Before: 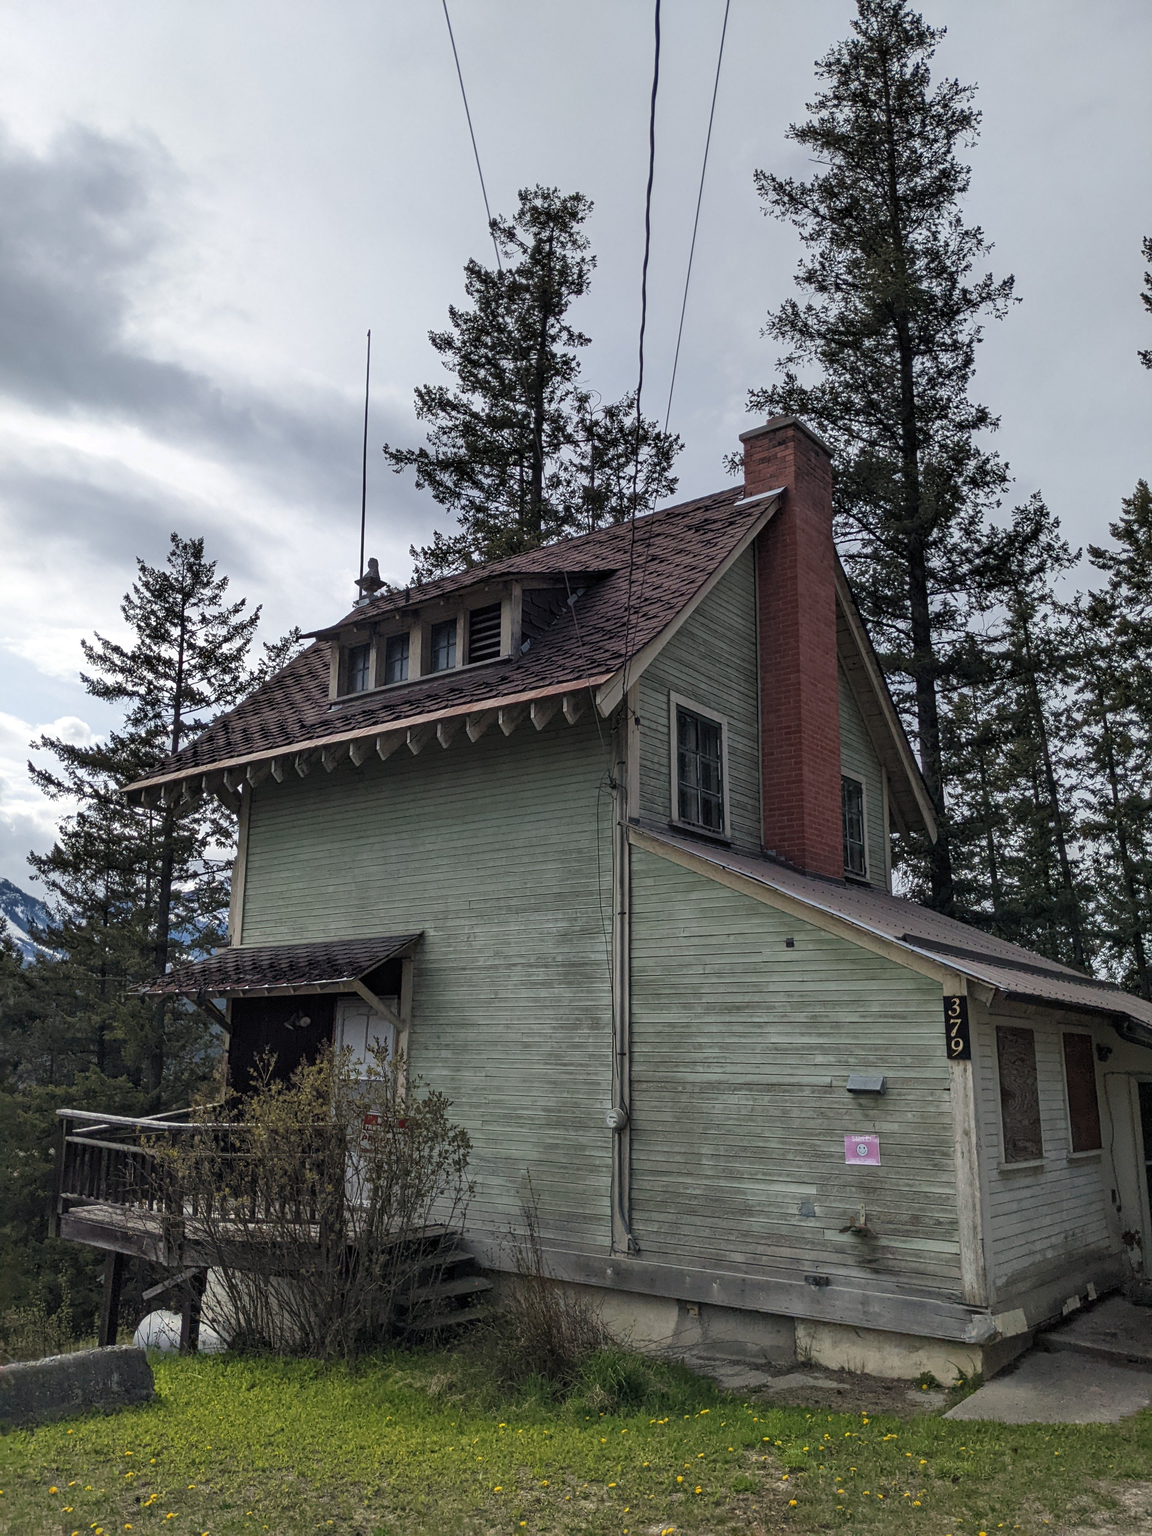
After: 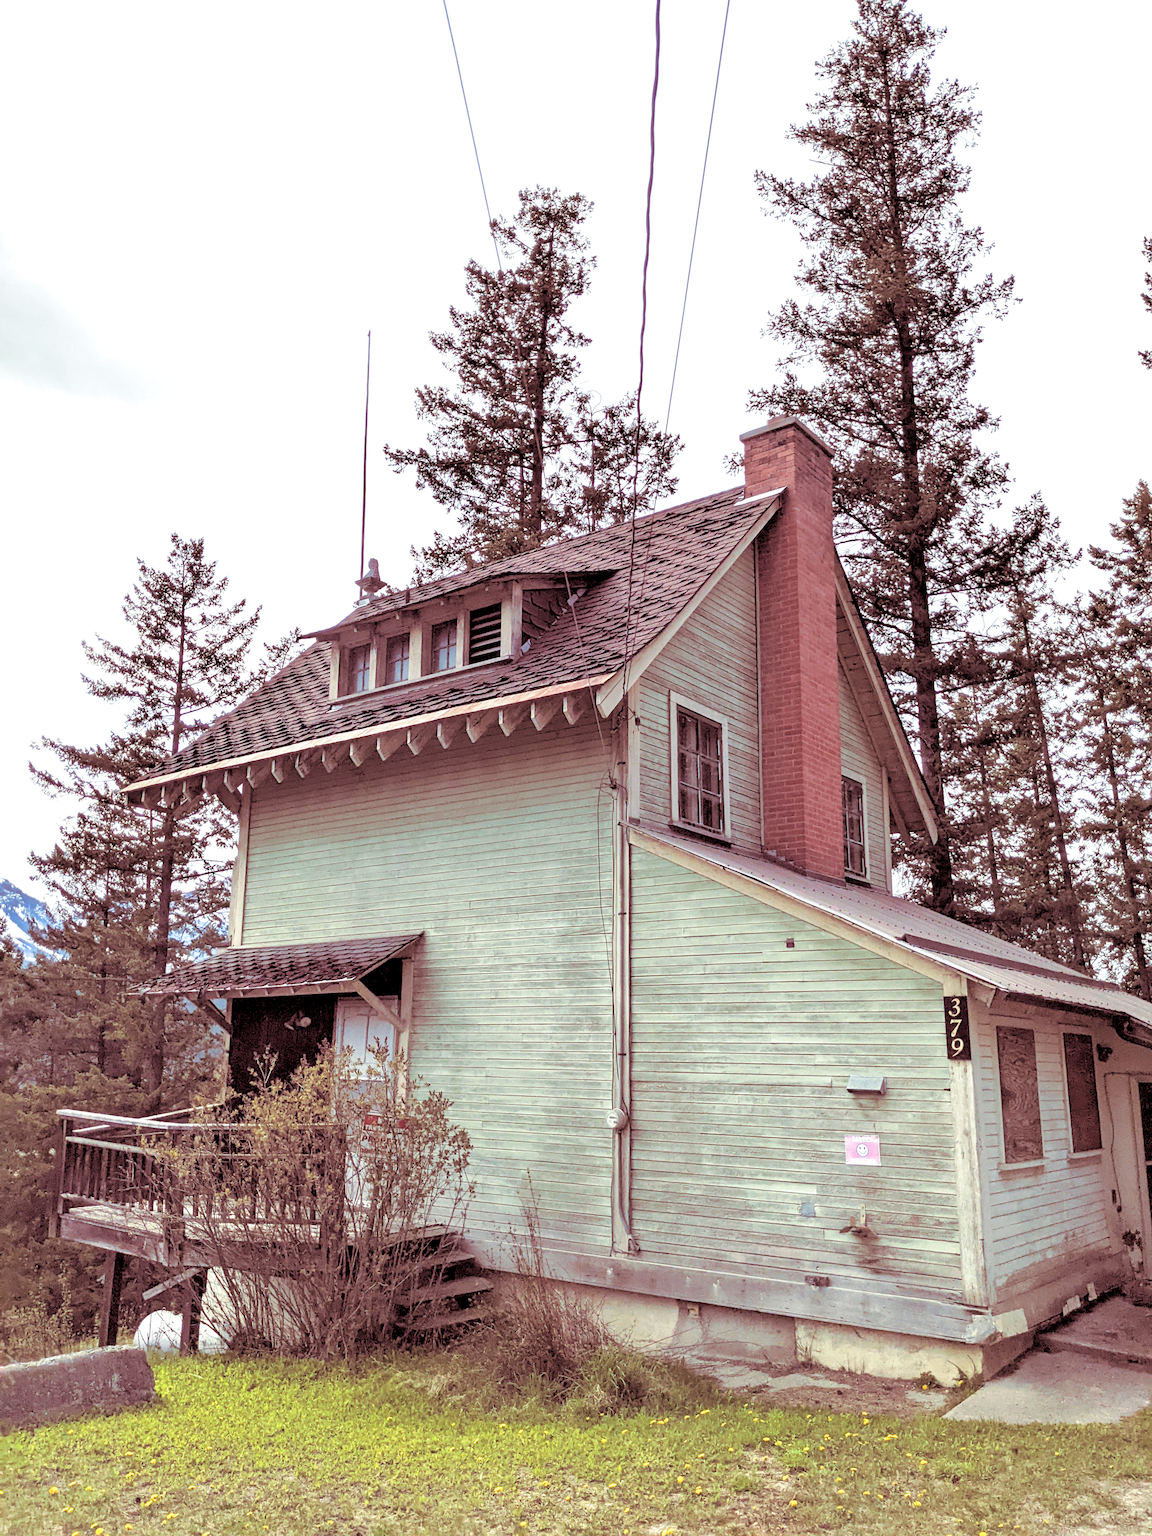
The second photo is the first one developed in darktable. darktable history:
tone equalizer: on, module defaults
levels: levels [0.072, 0.414, 0.976]
exposure: exposure 1.137 EV, compensate highlight preservation false
split-toning: compress 20%
